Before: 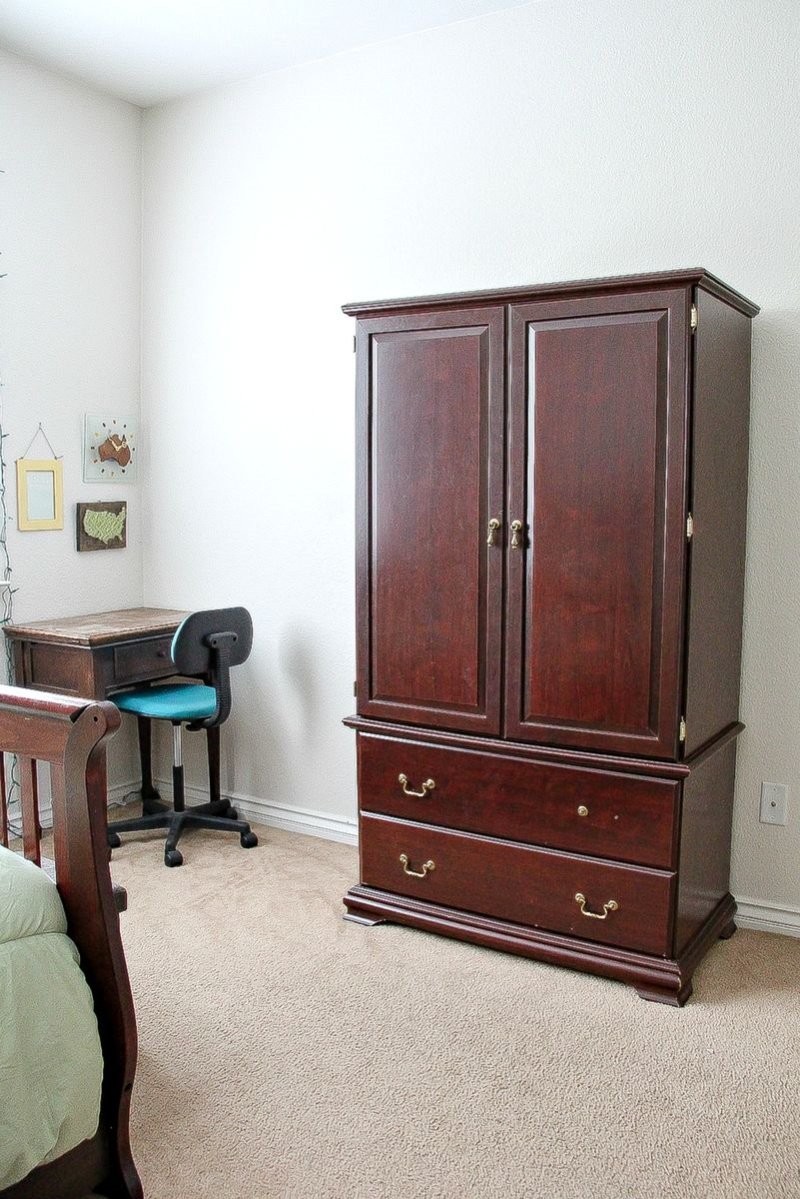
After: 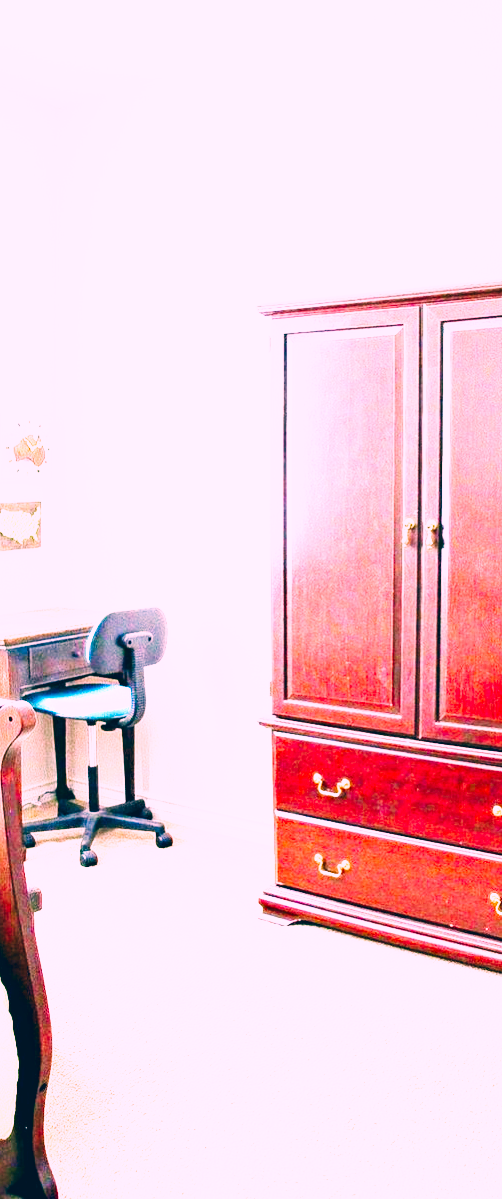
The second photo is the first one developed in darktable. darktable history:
exposure: black level correction 0, exposure 1.625 EV, compensate exposure bias true, compensate highlight preservation false
color correction: highlights a* 17.03, highlights b* 0.205, shadows a* -15.38, shadows b* -14.56, saturation 1.5
base curve: curves: ch0 [(0, 0.003) (0.001, 0.002) (0.006, 0.004) (0.02, 0.022) (0.048, 0.086) (0.094, 0.234) (0.162, 0.431) (0.258, 0.629) (0.385, 0.8) (0.548, 0.918) (0.751, 0.988) (1, 1)], preserve colors none
crop: left 10.644%, right 26.528%
